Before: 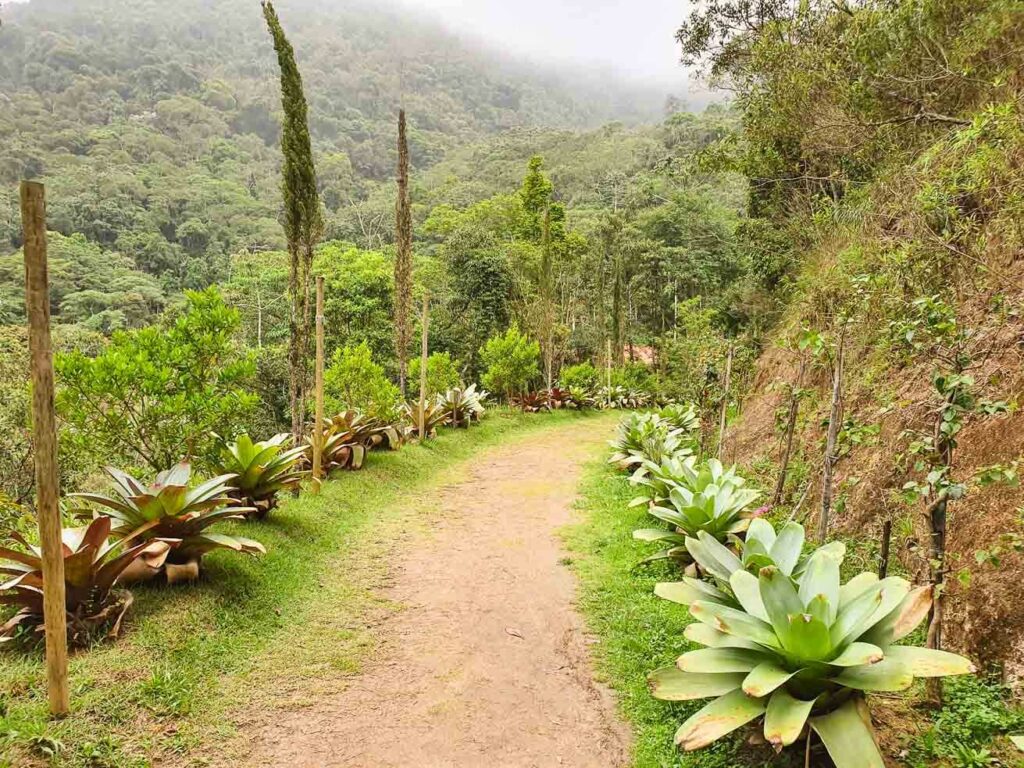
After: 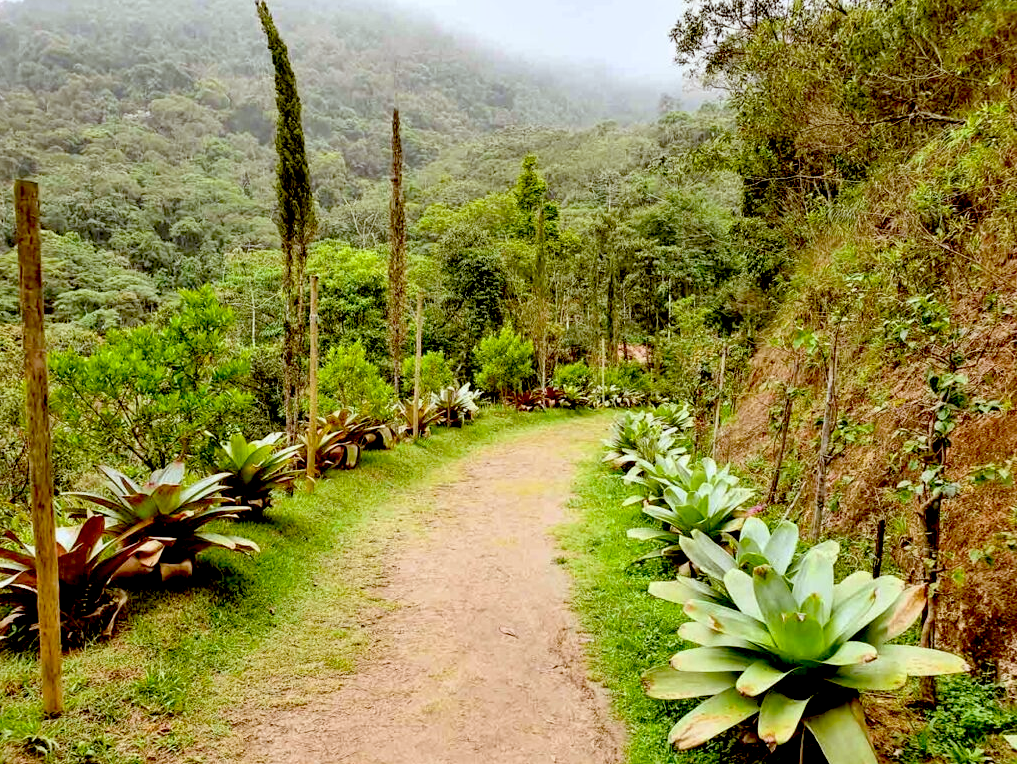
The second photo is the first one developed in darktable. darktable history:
color correction: highlights a* -3.07, highlights b* -6.79, shadows a* 3.17, shadows b* 5.63
exposure: black level correction 0.056, exposure -0.031 EV, compensate exposure bias true, compensate highlight preservation false
crop and rotate: left 0.609%, top 0.19%, bottom 0.248%
